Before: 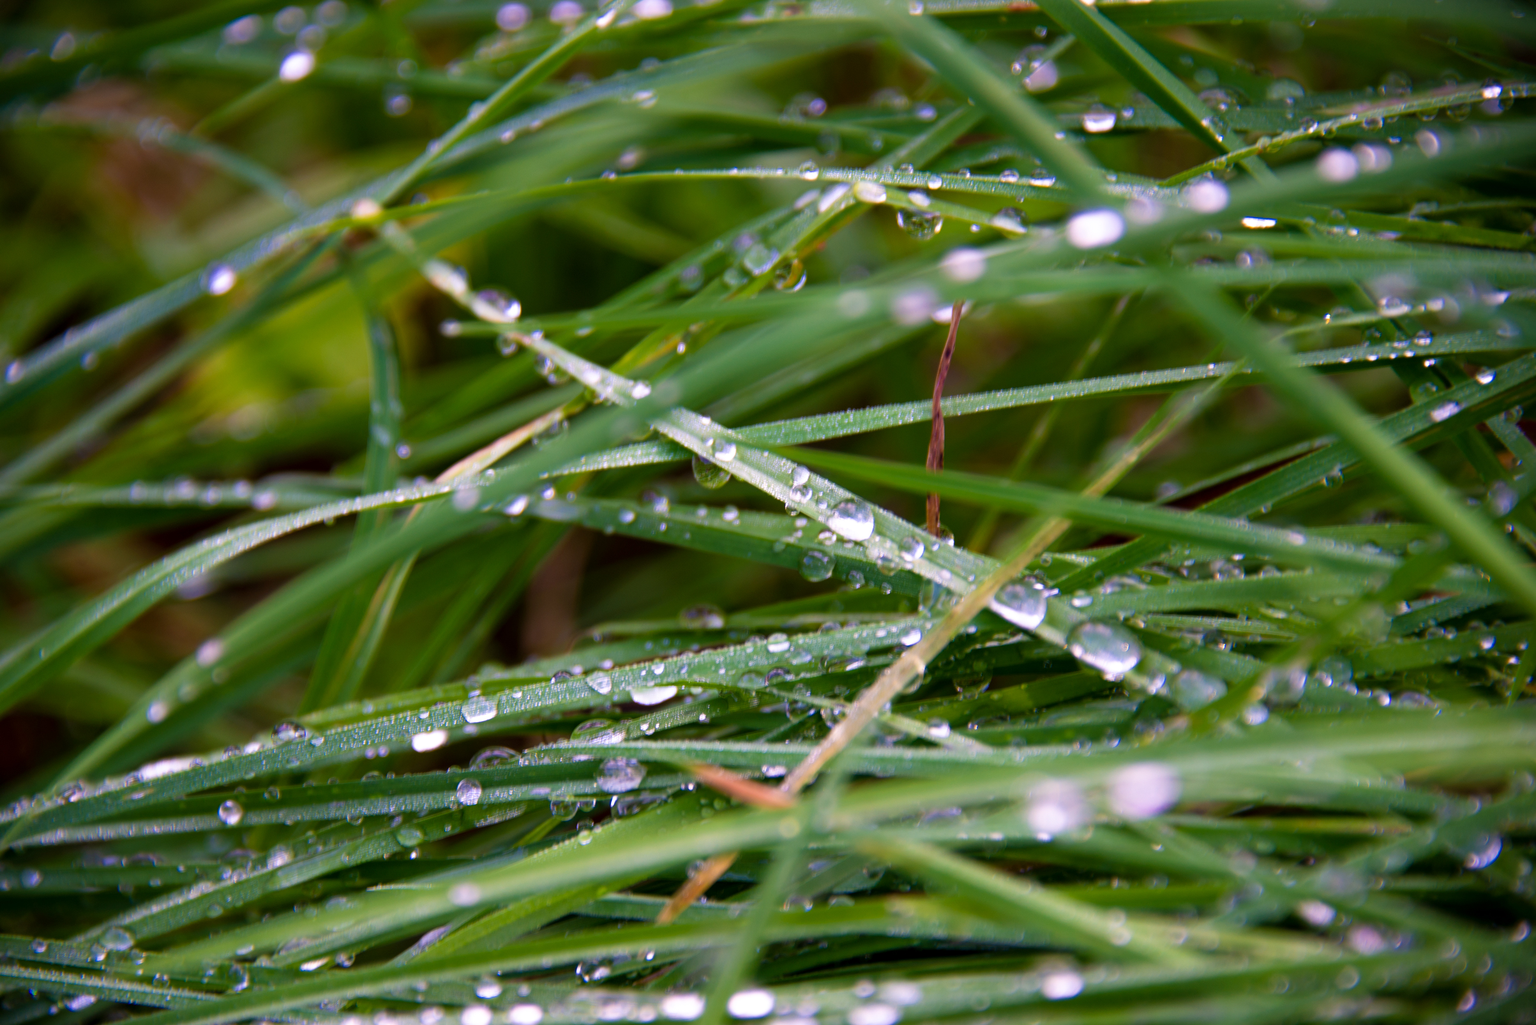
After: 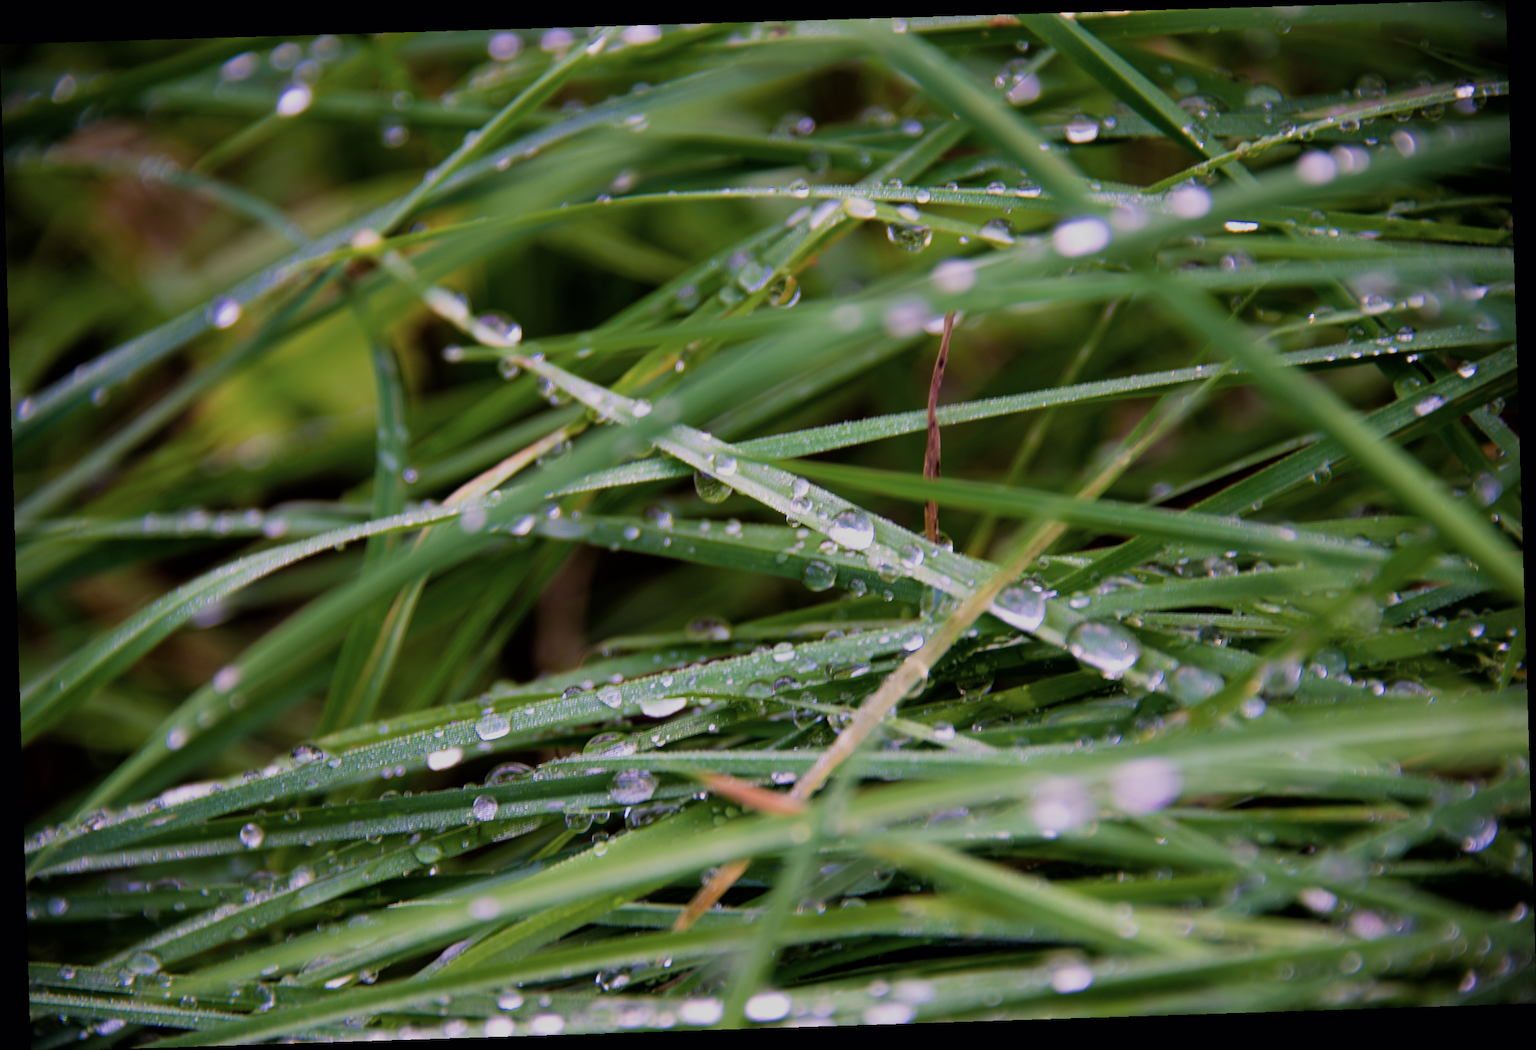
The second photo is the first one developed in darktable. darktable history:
color correction: saturation 0.85
rotate and perspective: rotation -1.77°, lens shift (horizontal) 0.004, automatic cropping off
filmic rgb: black relative exposure -7.65 EV, white relative exposure 4.56 EV, hardness 3.61, color science v6 (2022)
